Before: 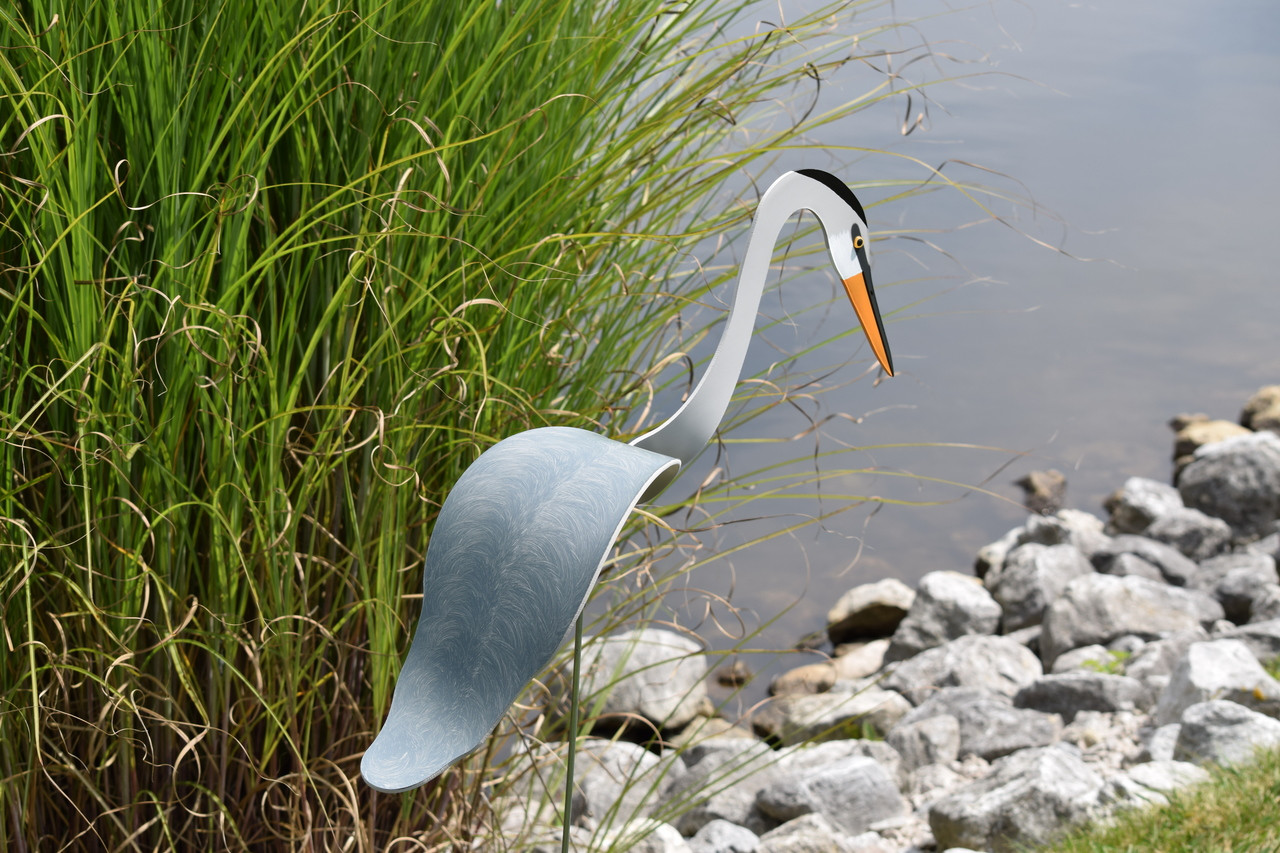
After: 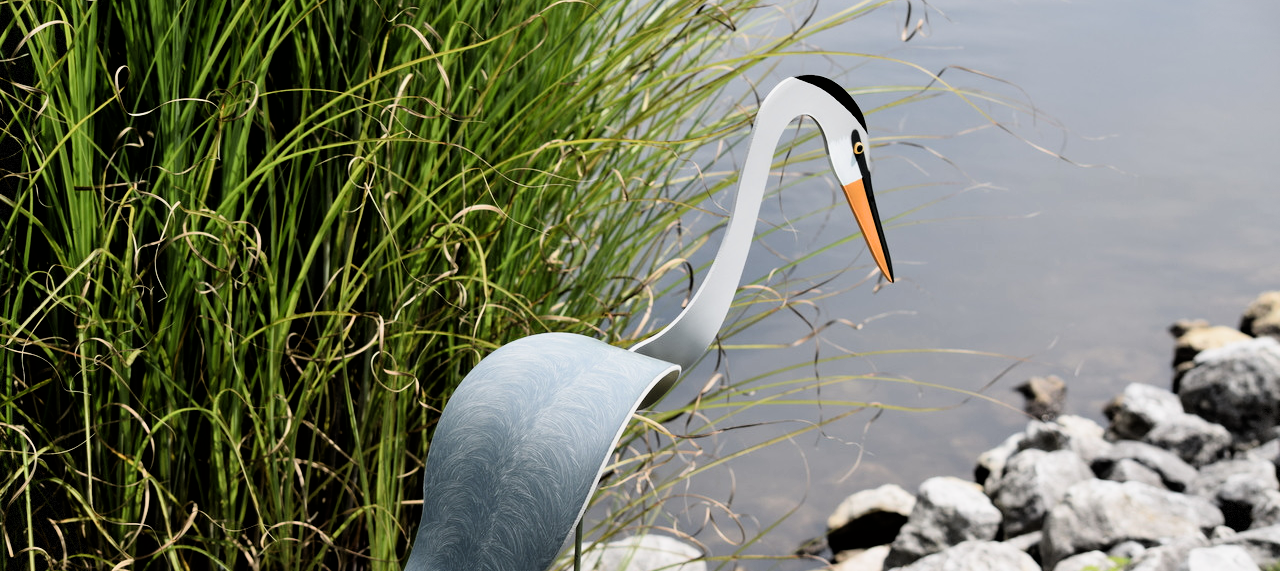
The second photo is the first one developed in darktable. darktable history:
crop: top 11.131%, bottom 21.816%
filmic rgb: black relative exposure -4.01 EV, white relative exposure 2.99 EV, hardness 3.02, contrast 1.511
vignetting: fall-off start 99.62%, fall-off radius 72.23%, width/height ratio 1.174, dithering 8-bit output
